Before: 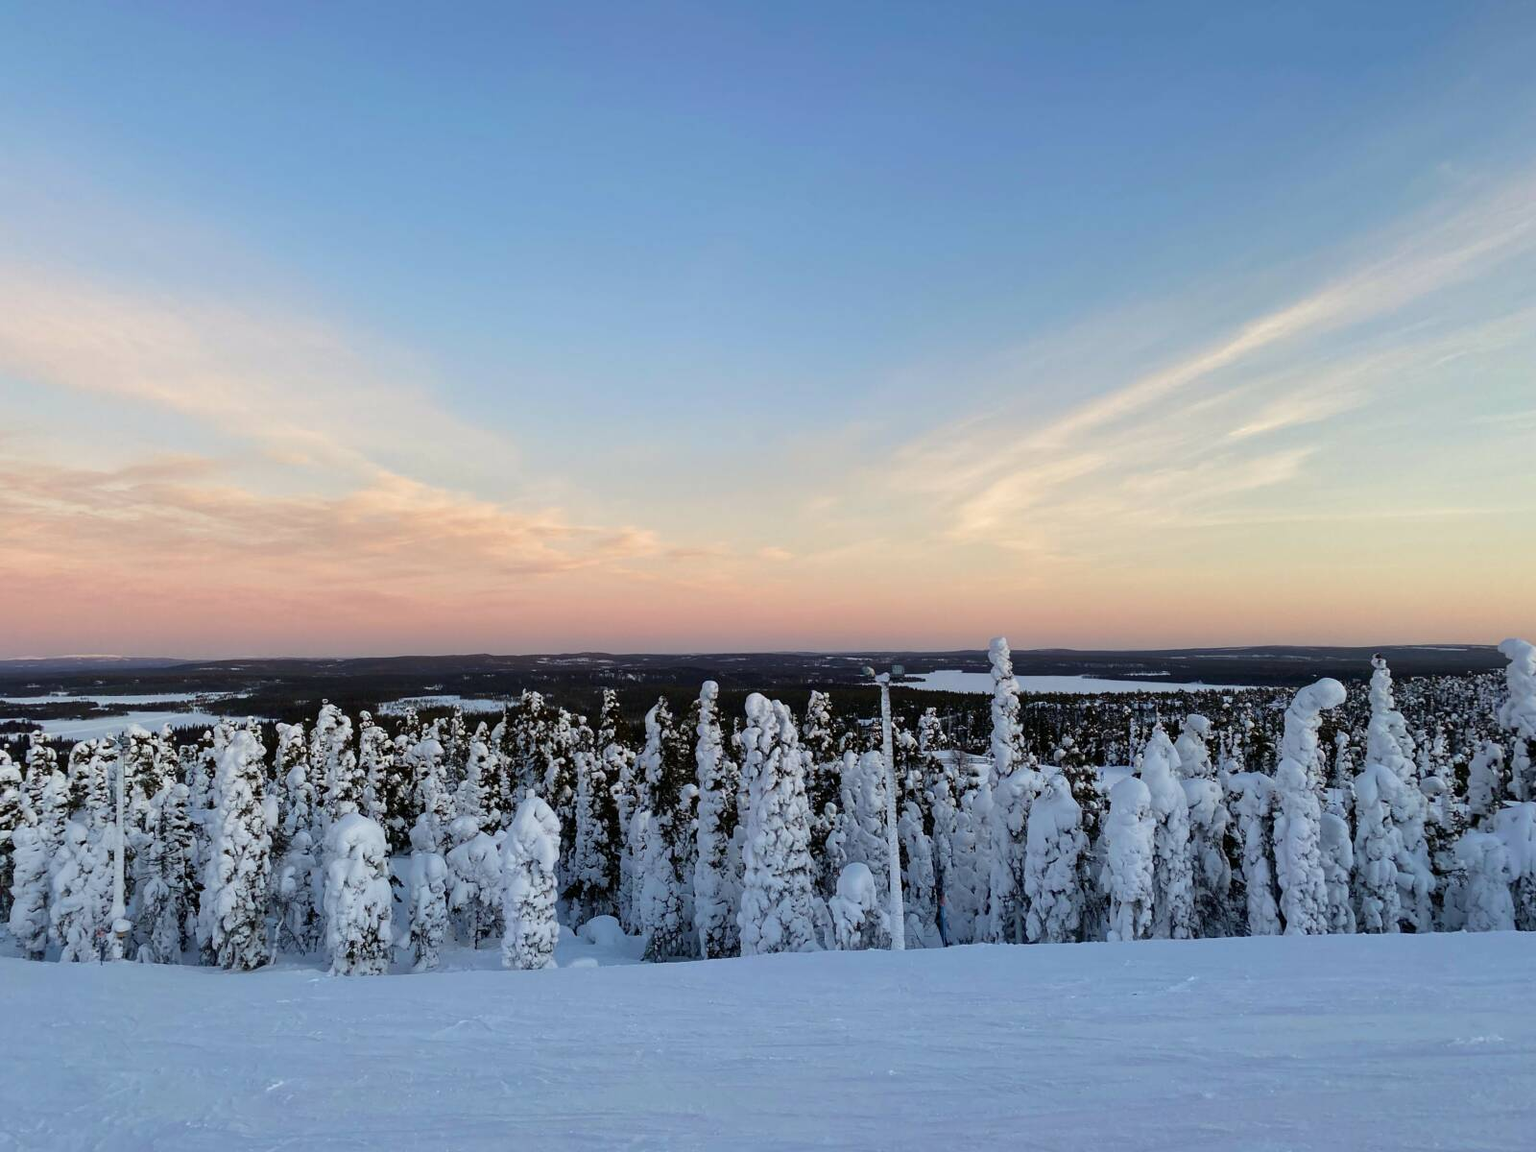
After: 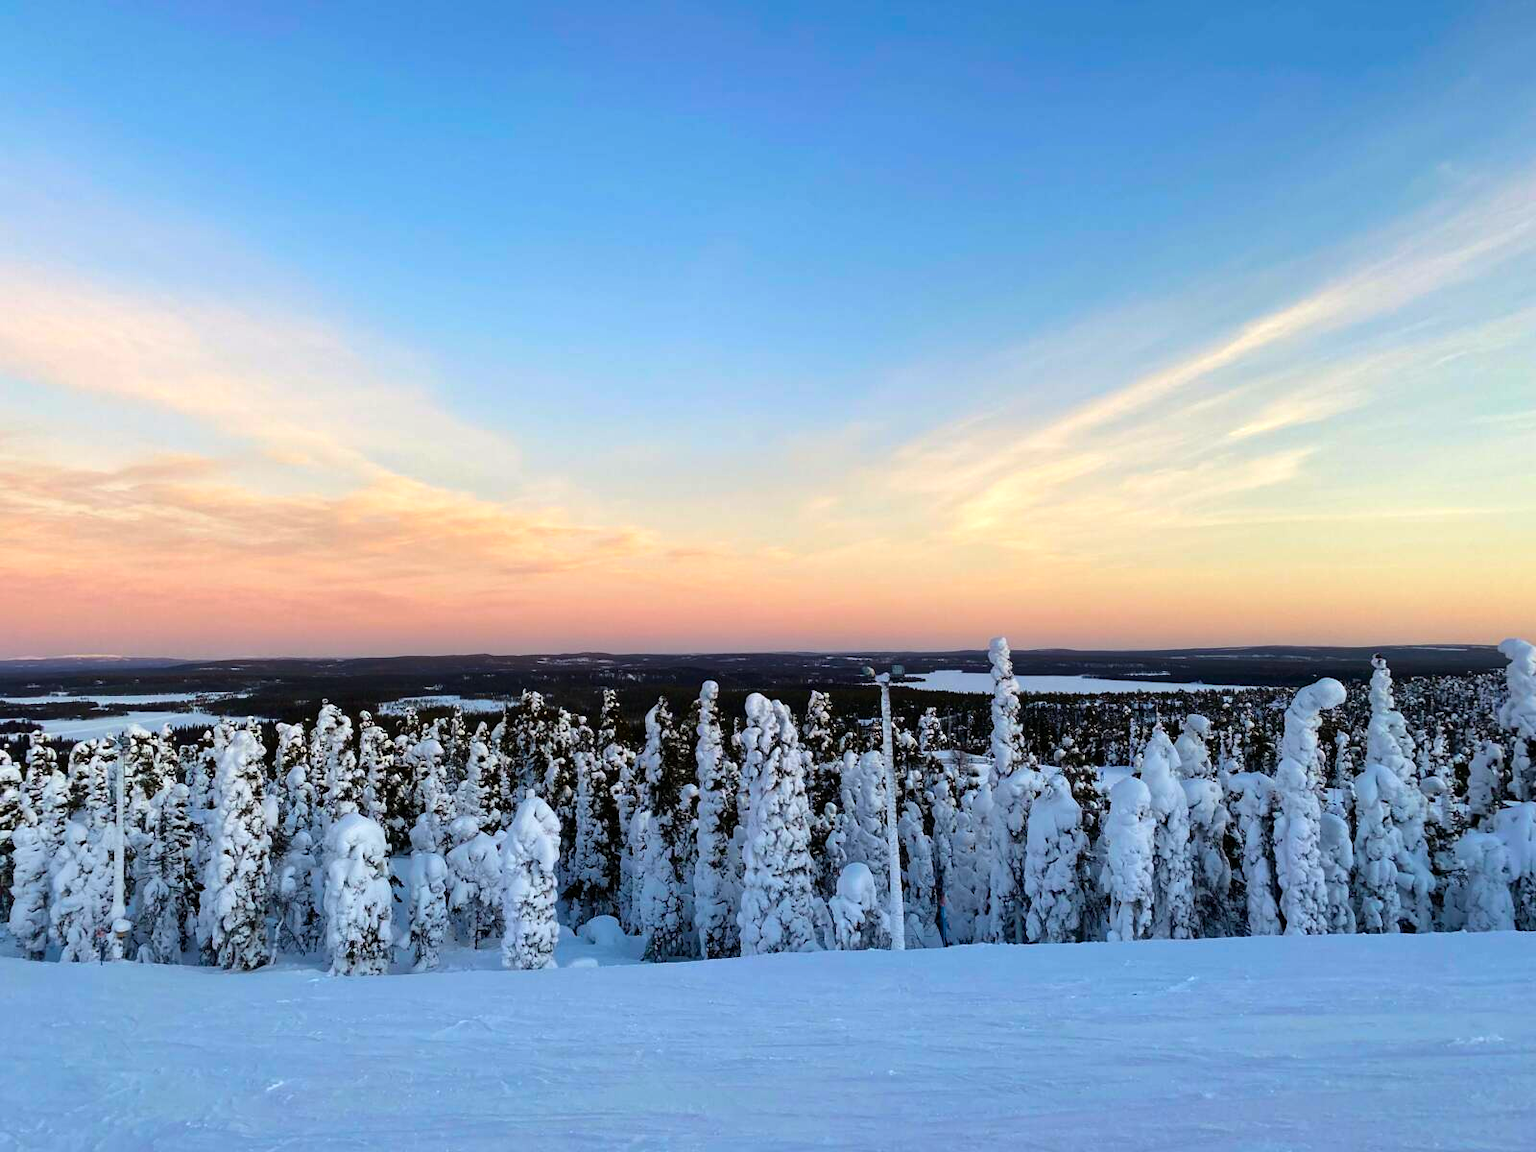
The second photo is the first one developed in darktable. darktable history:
color balance rgb: highlights gain › luminance 14.479%, perceptual saturation grading › global saturation 31.134%, global vibrance 25.116%, contrast 9.453%
